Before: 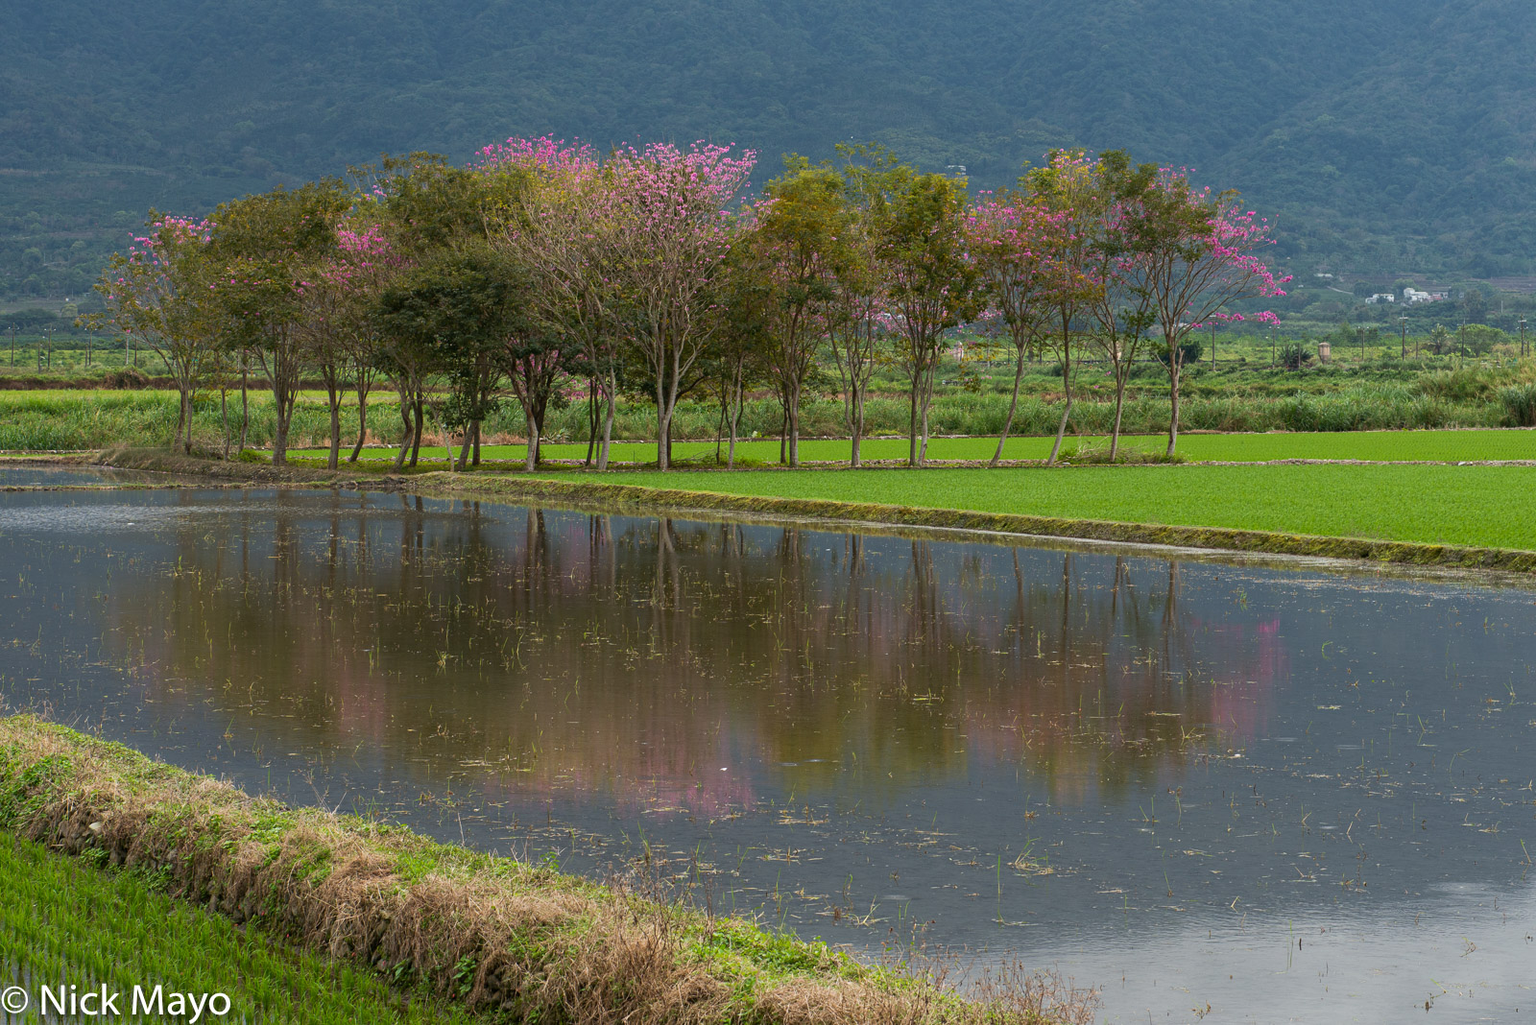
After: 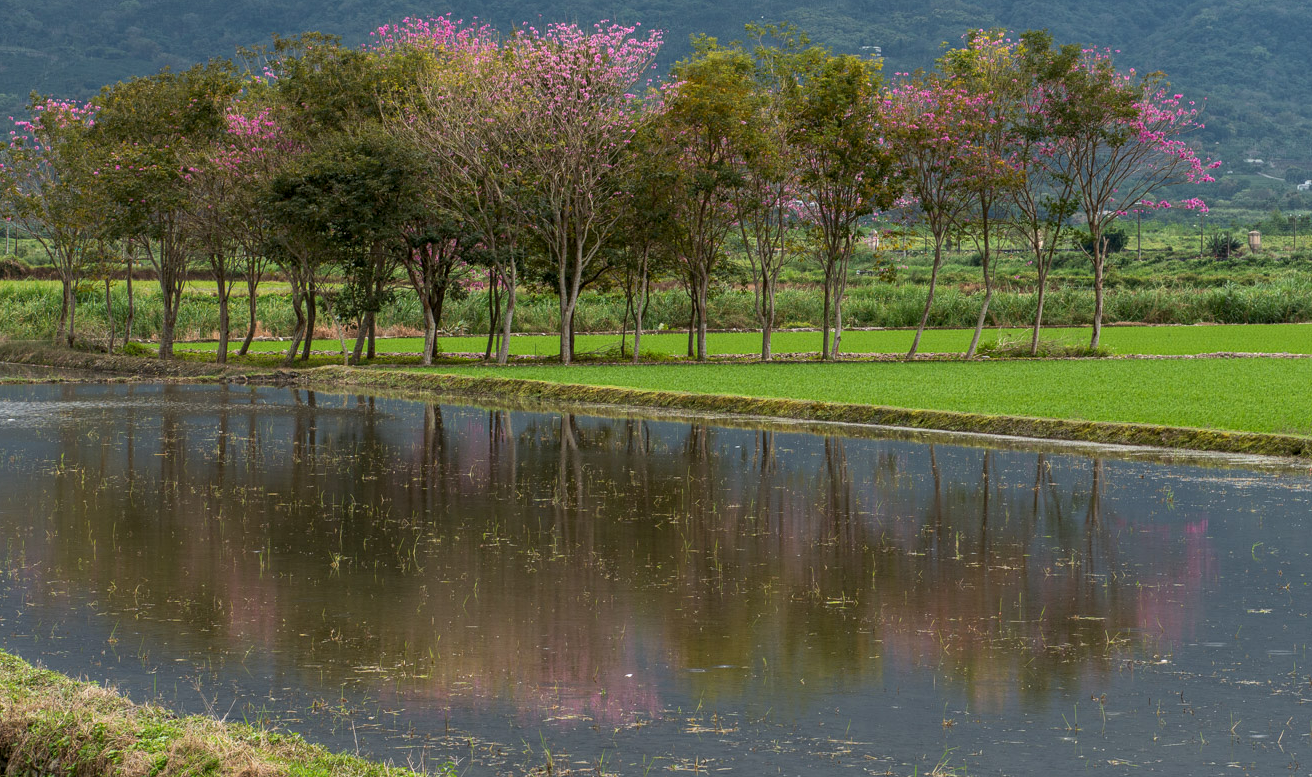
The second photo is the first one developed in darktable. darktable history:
crop: left 7.856%, top 11.836%, right 10.12%, bottom 15.387%
local contrast: on, module defaults
